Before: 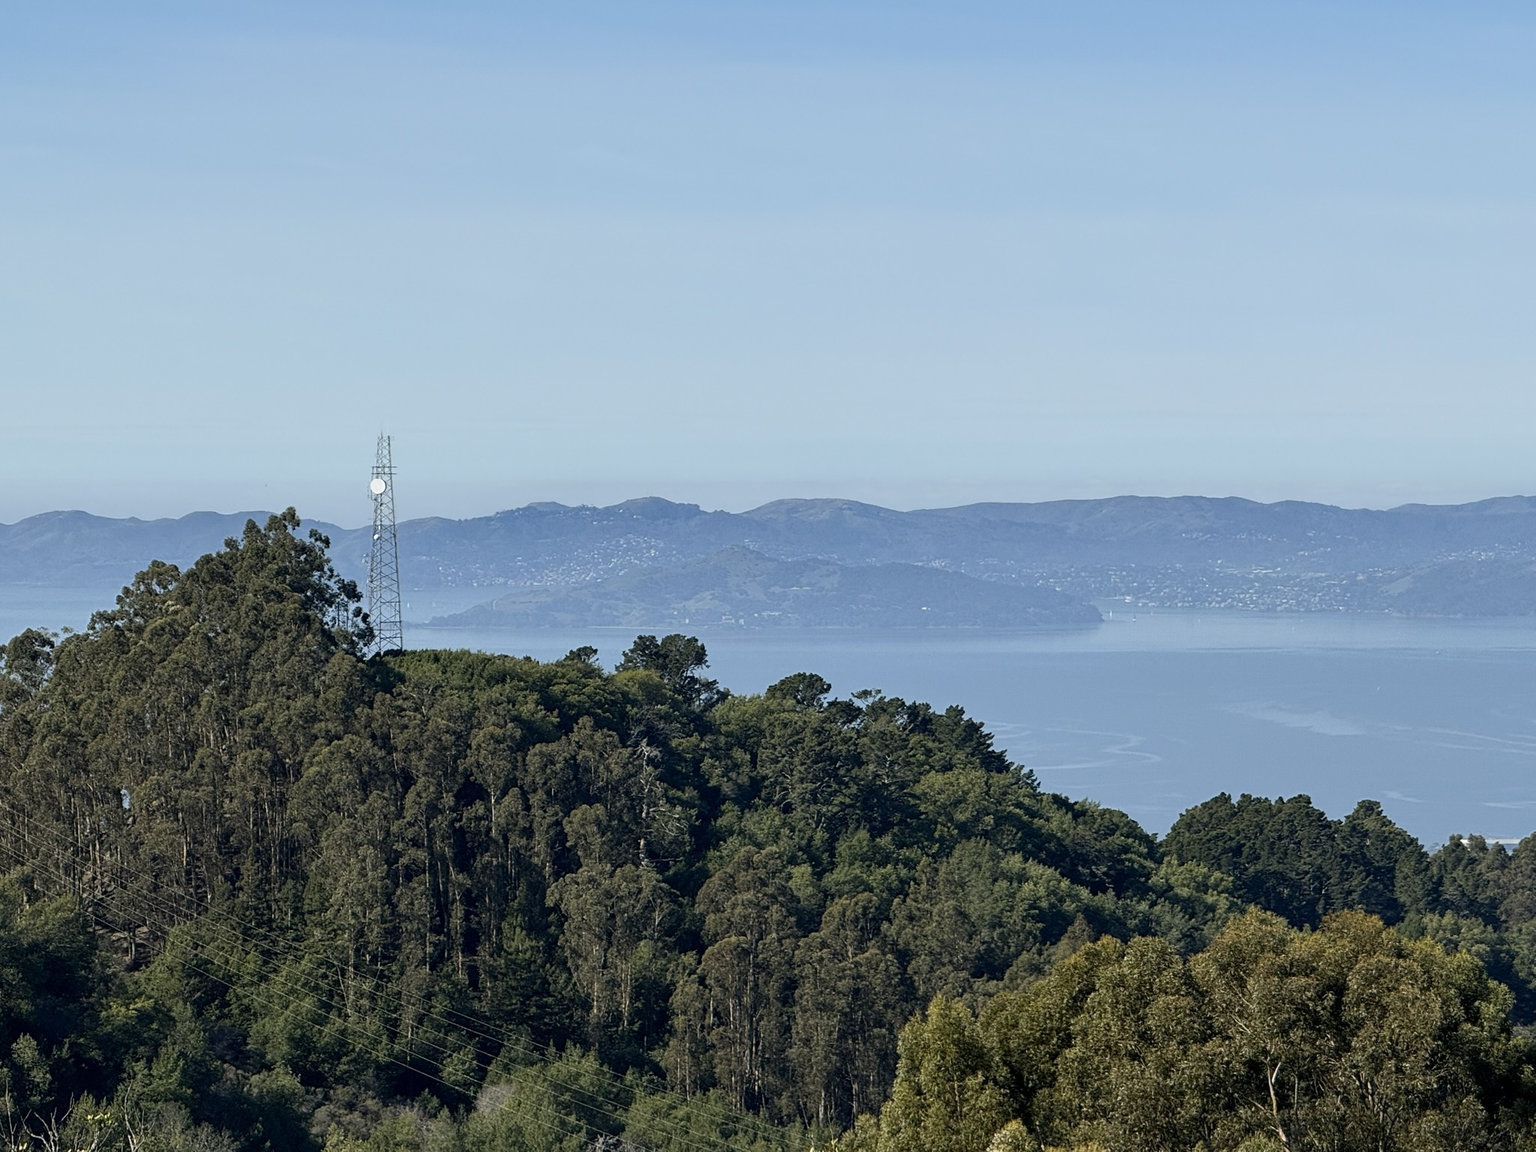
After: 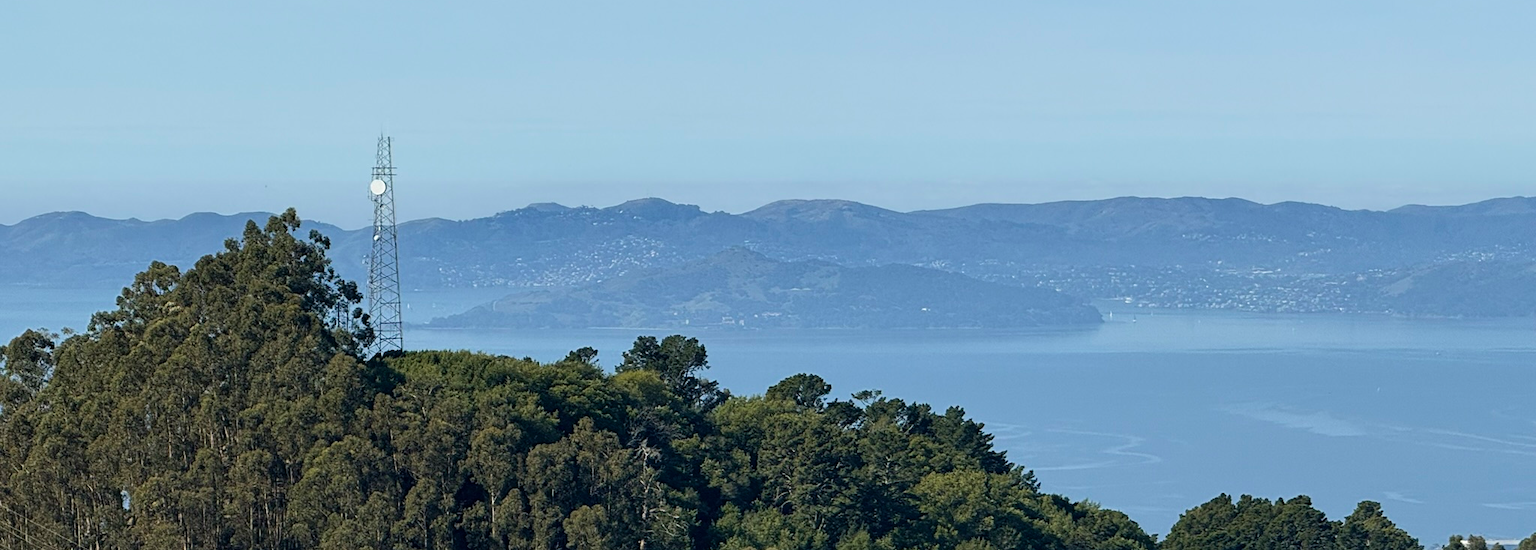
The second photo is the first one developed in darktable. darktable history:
crop and rotate: top 25.986%, bottom 26.186%
velvia: on, module defaults
